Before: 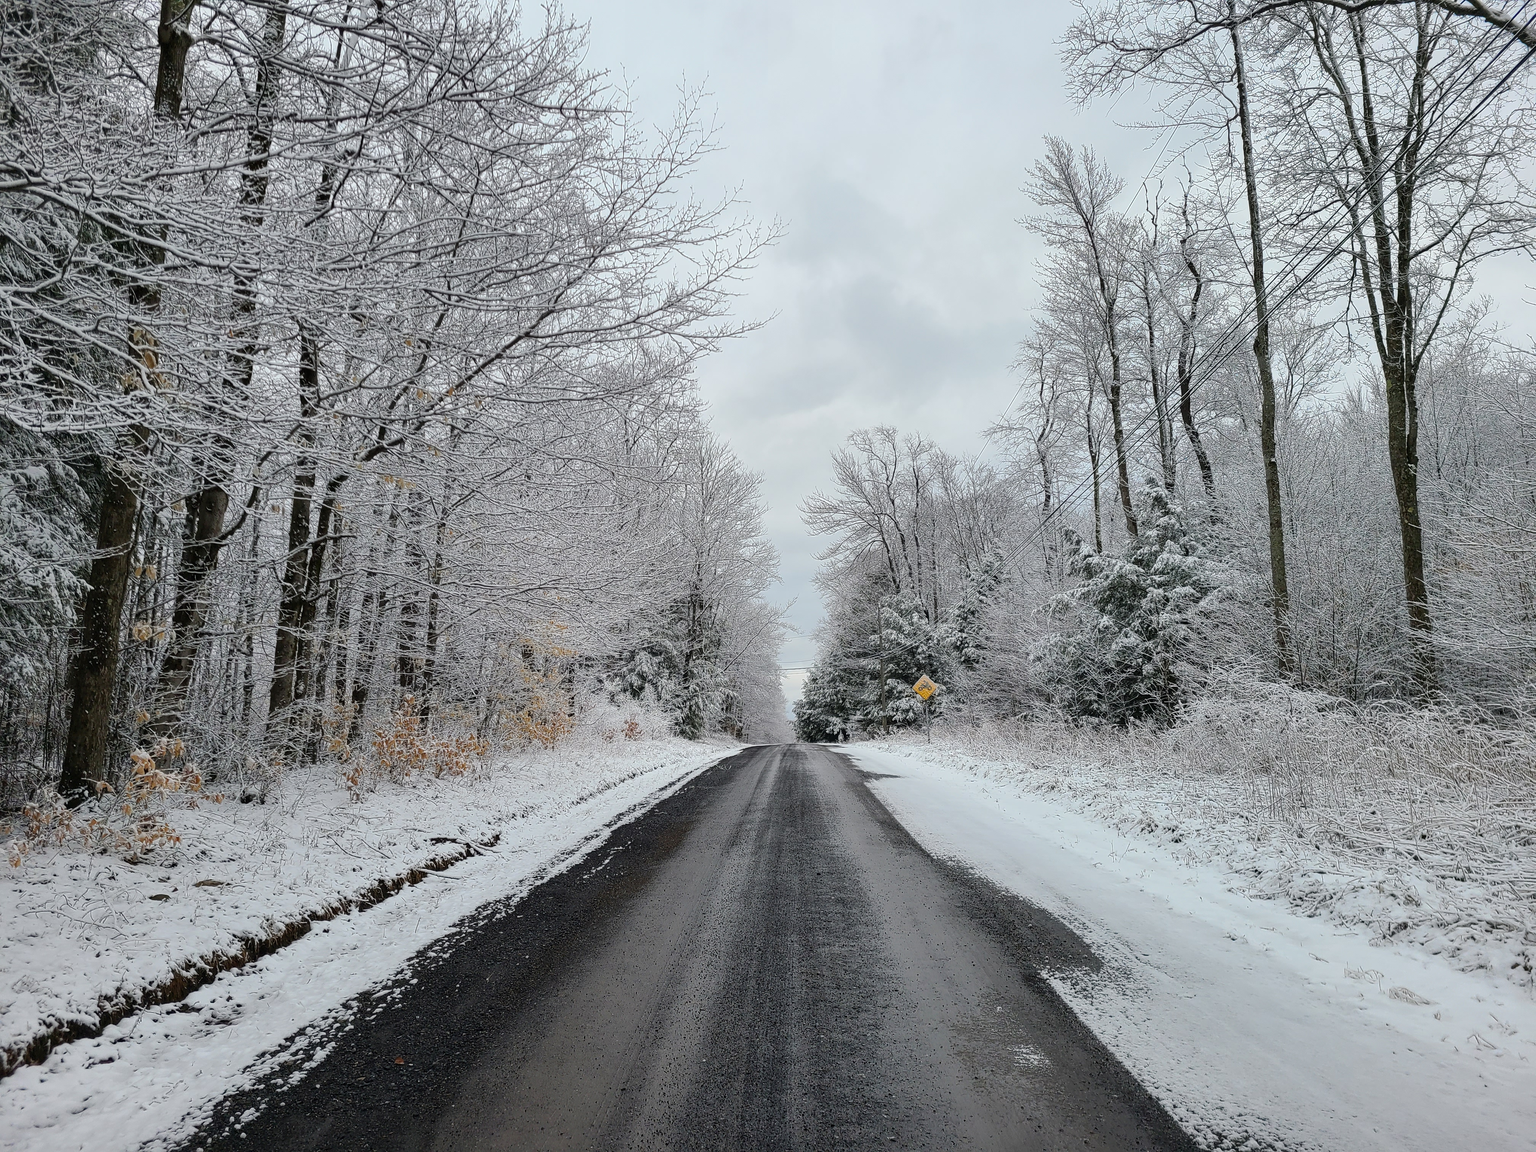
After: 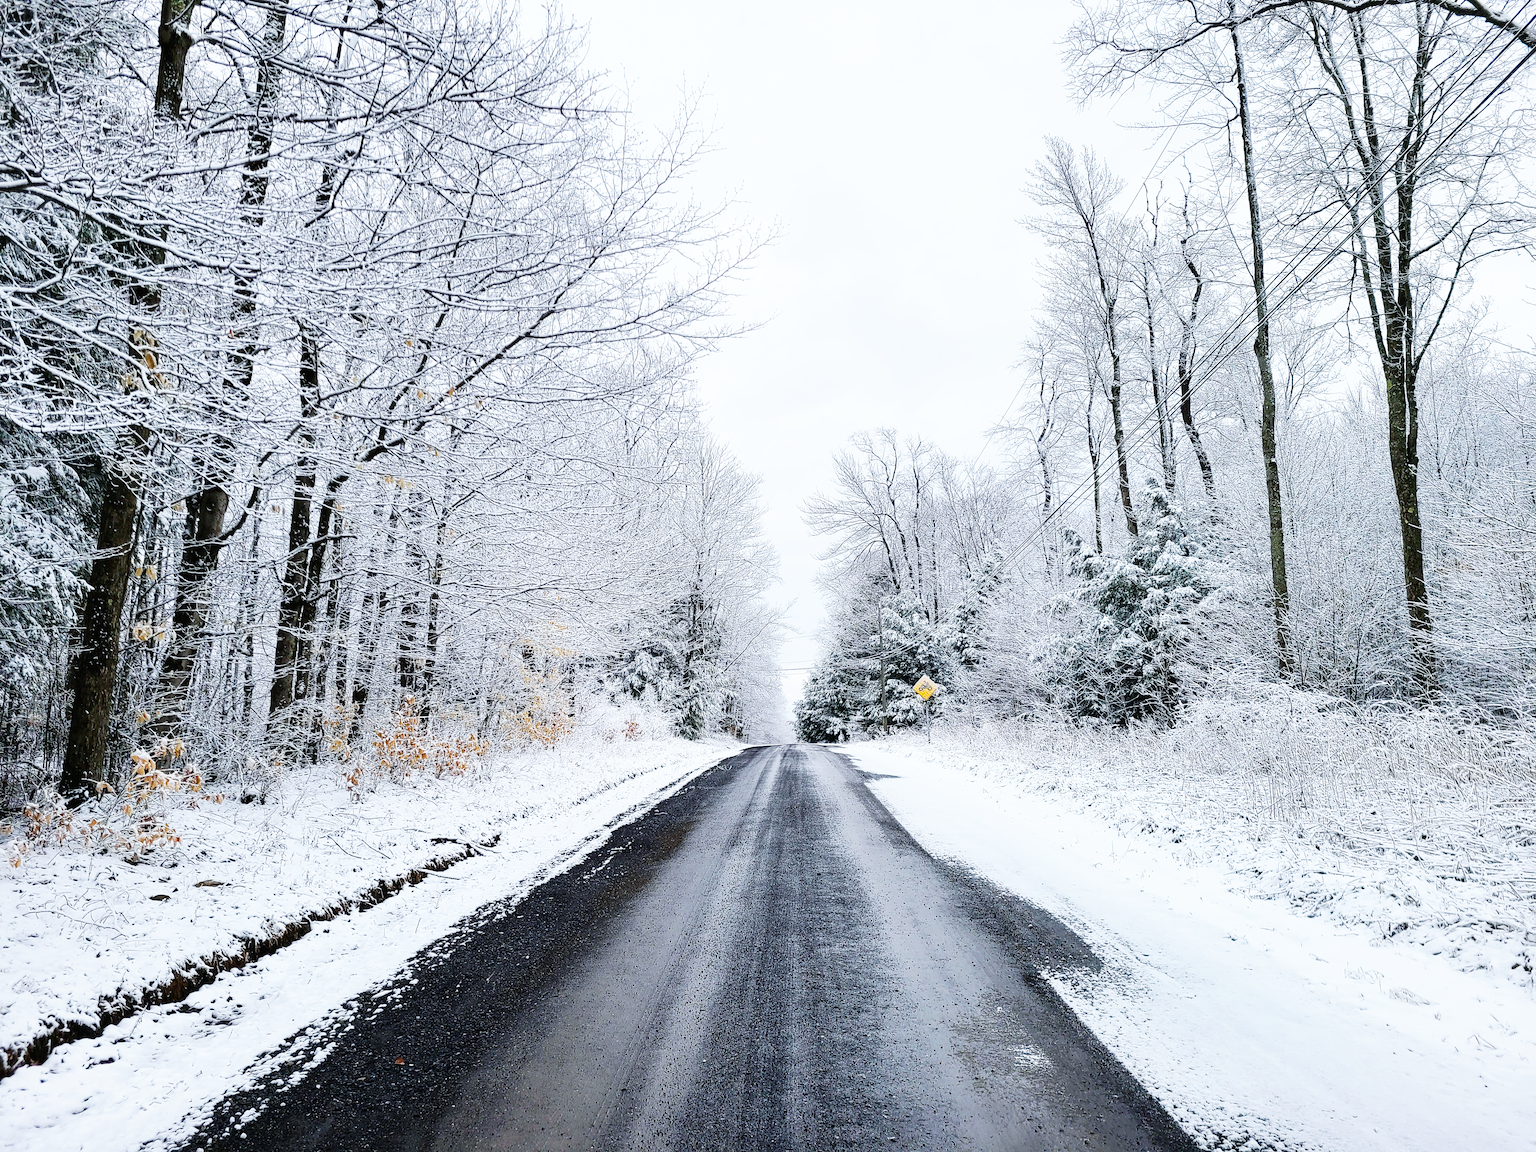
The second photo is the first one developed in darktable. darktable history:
white balance: red 0.954, blue 1.079
base curve: curves: ch0 [(0, 0) (0.007, 0.004) (0.027, 0.03) (0.046, 0.07) (0.207, 0.54) (0.442, 0.872) (0.673, 0.972) (1, 1)], preserve colors none
